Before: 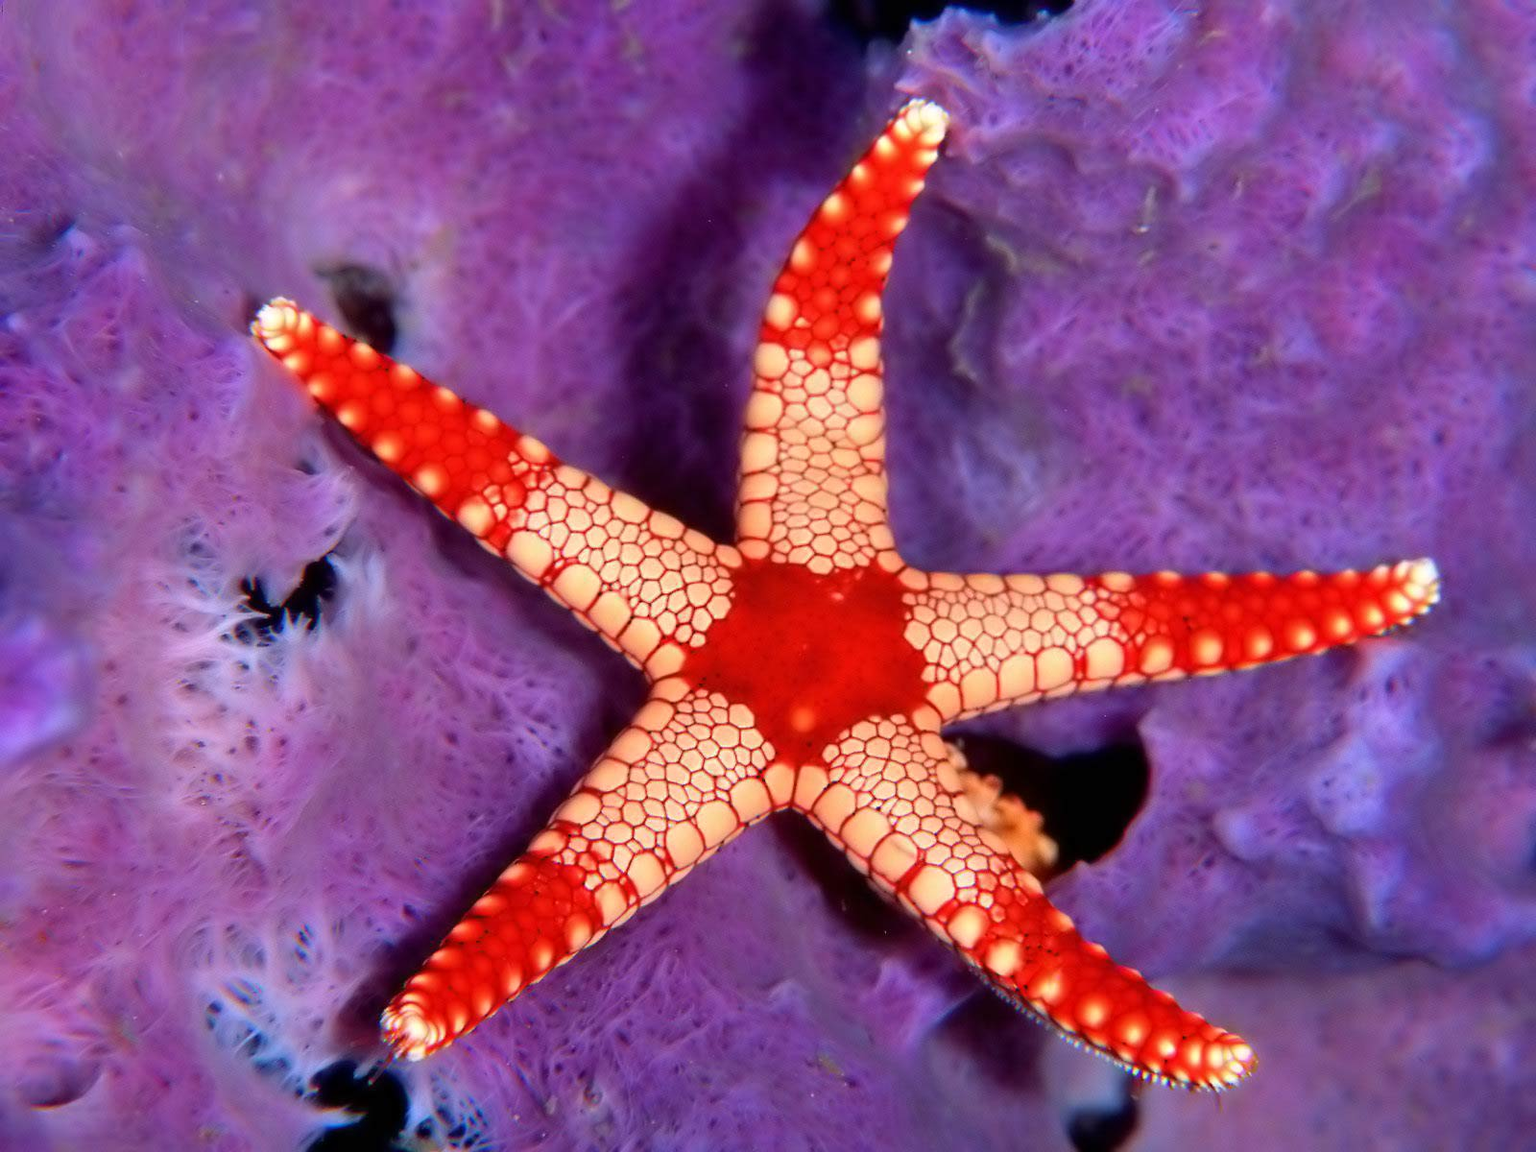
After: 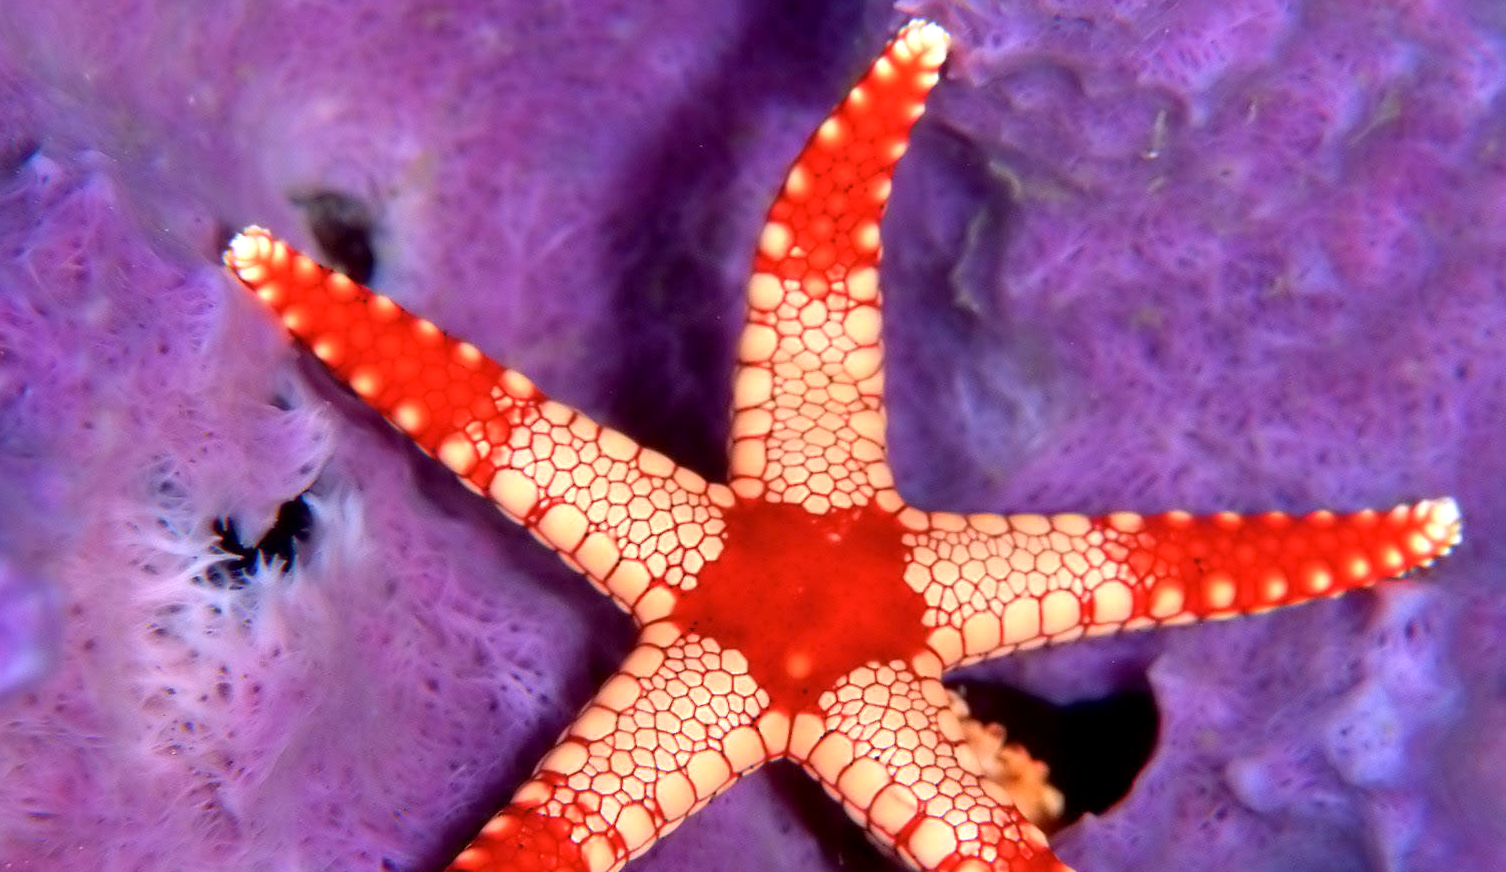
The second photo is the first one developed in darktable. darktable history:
crop: left 2.423%, top 7.07%, right 3.421%, bottom 20.206%
exposure: black level correction 0.002, exposure 0.295 EV, compensate exposure bias true, compensate highlight preservation false
contrast brightness saturation: contrast 0.013, saturation -0.046
